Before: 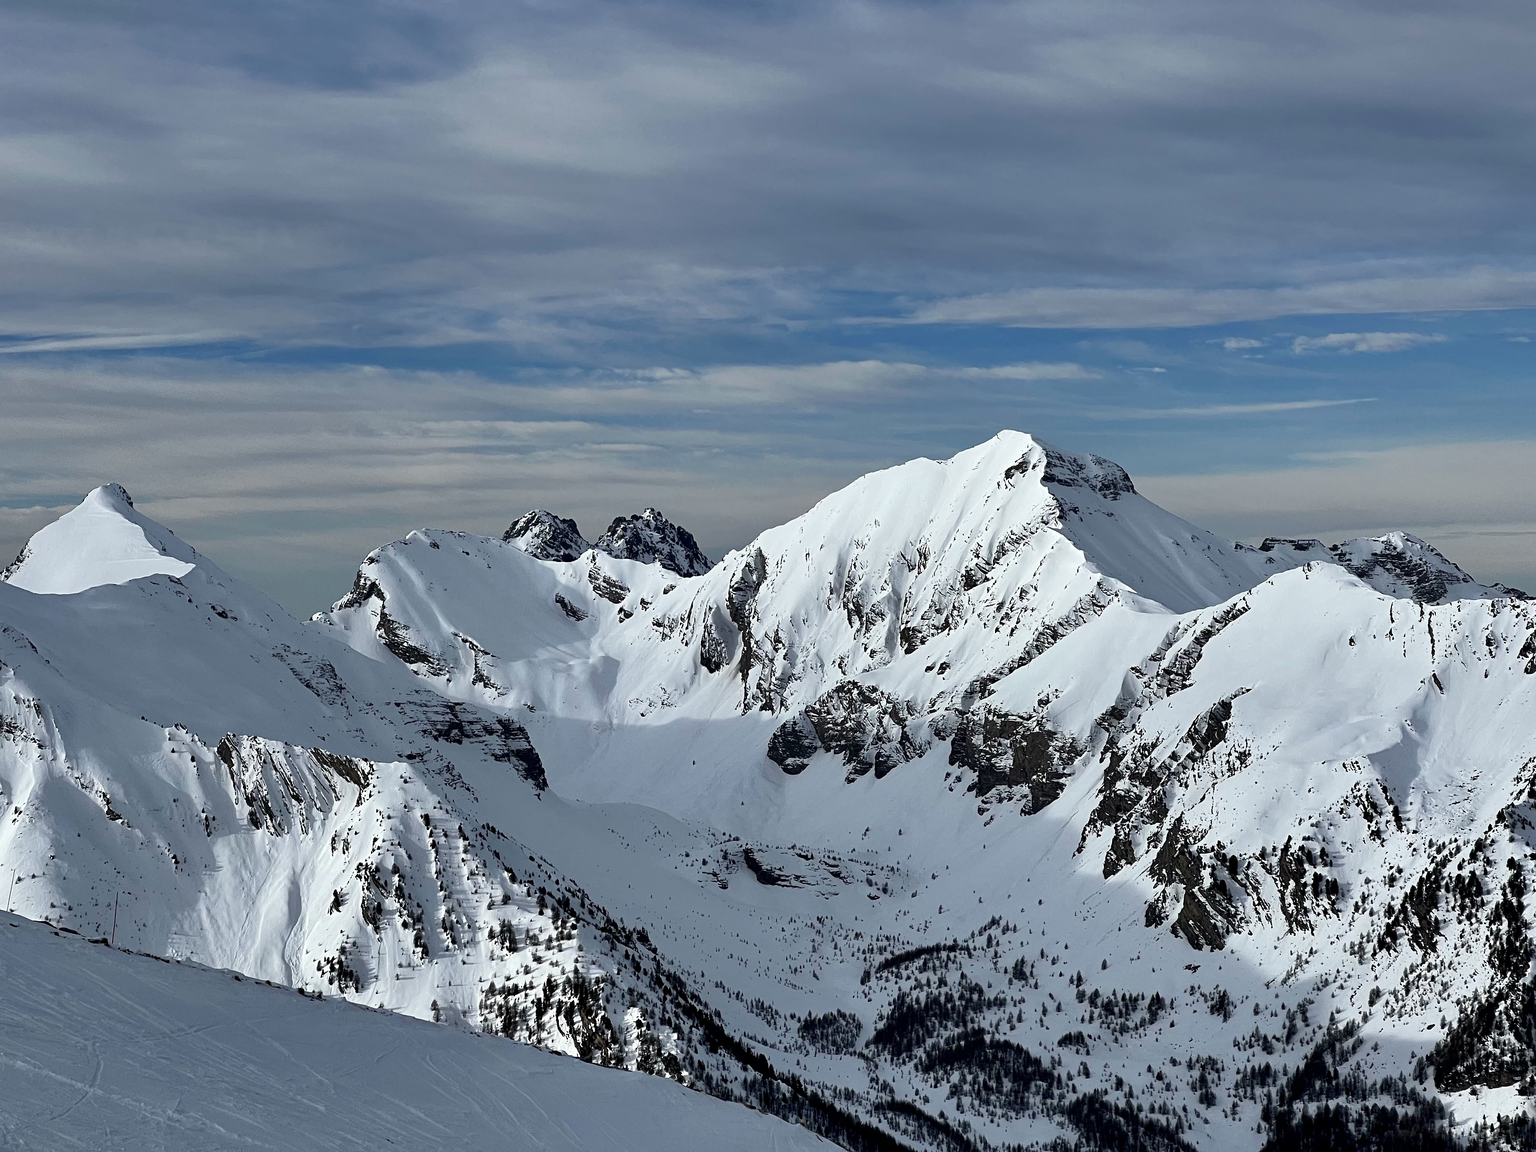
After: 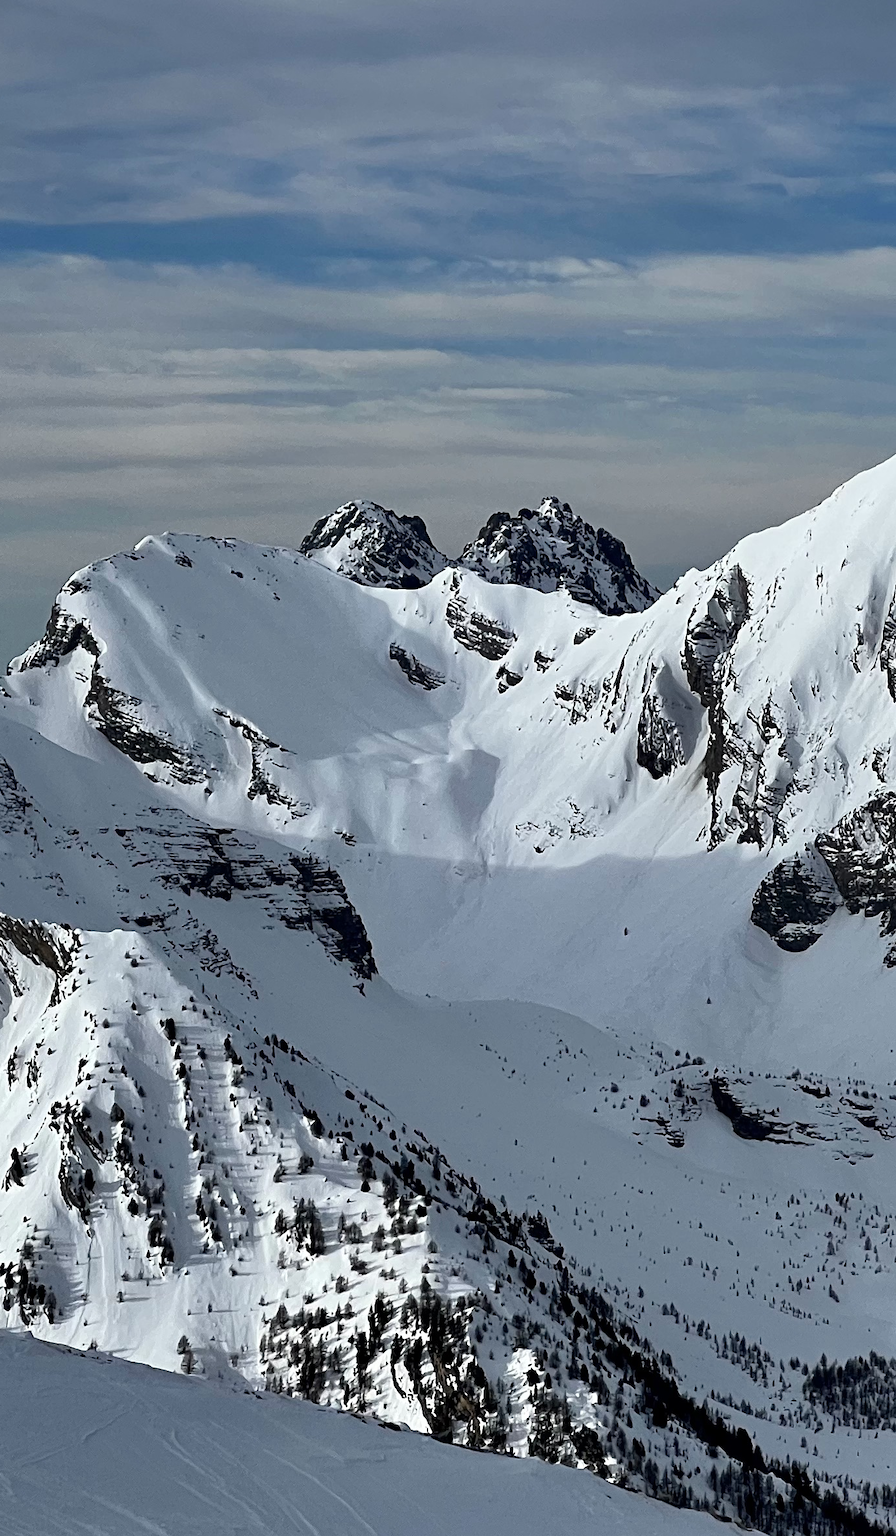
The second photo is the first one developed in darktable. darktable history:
crop and rotate: left 21.286%, top 18.787%, right 44.449%, bottom 2.994%
